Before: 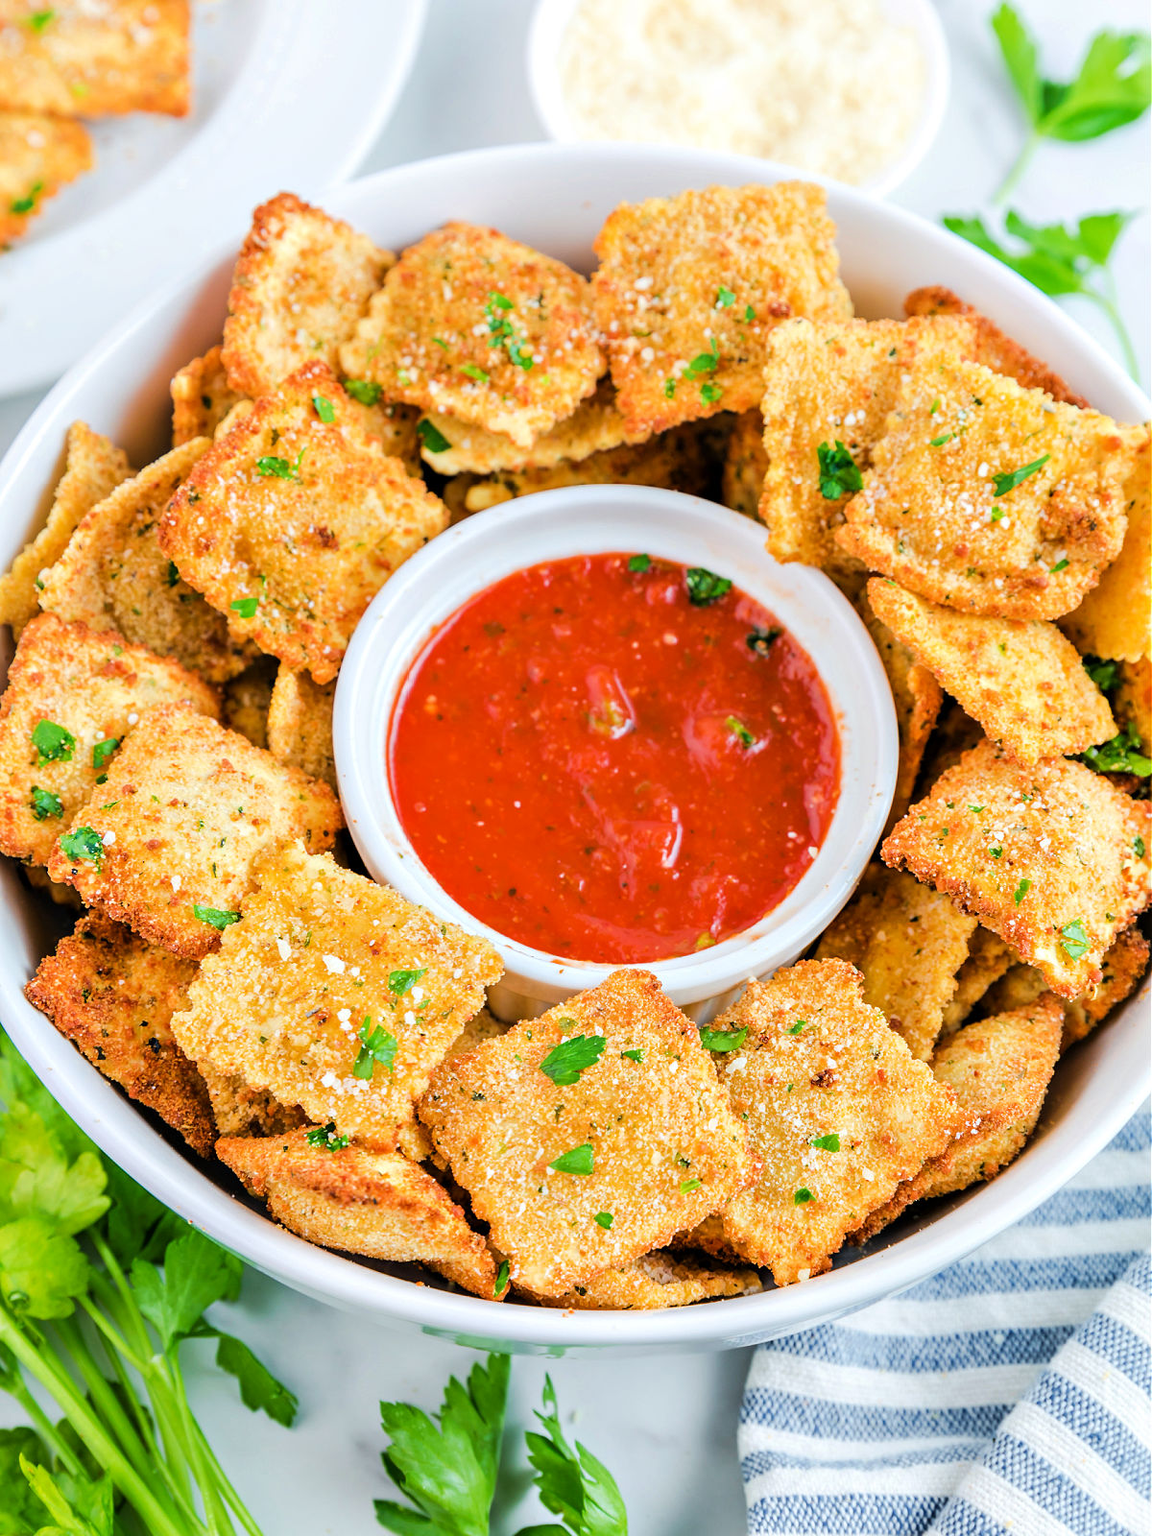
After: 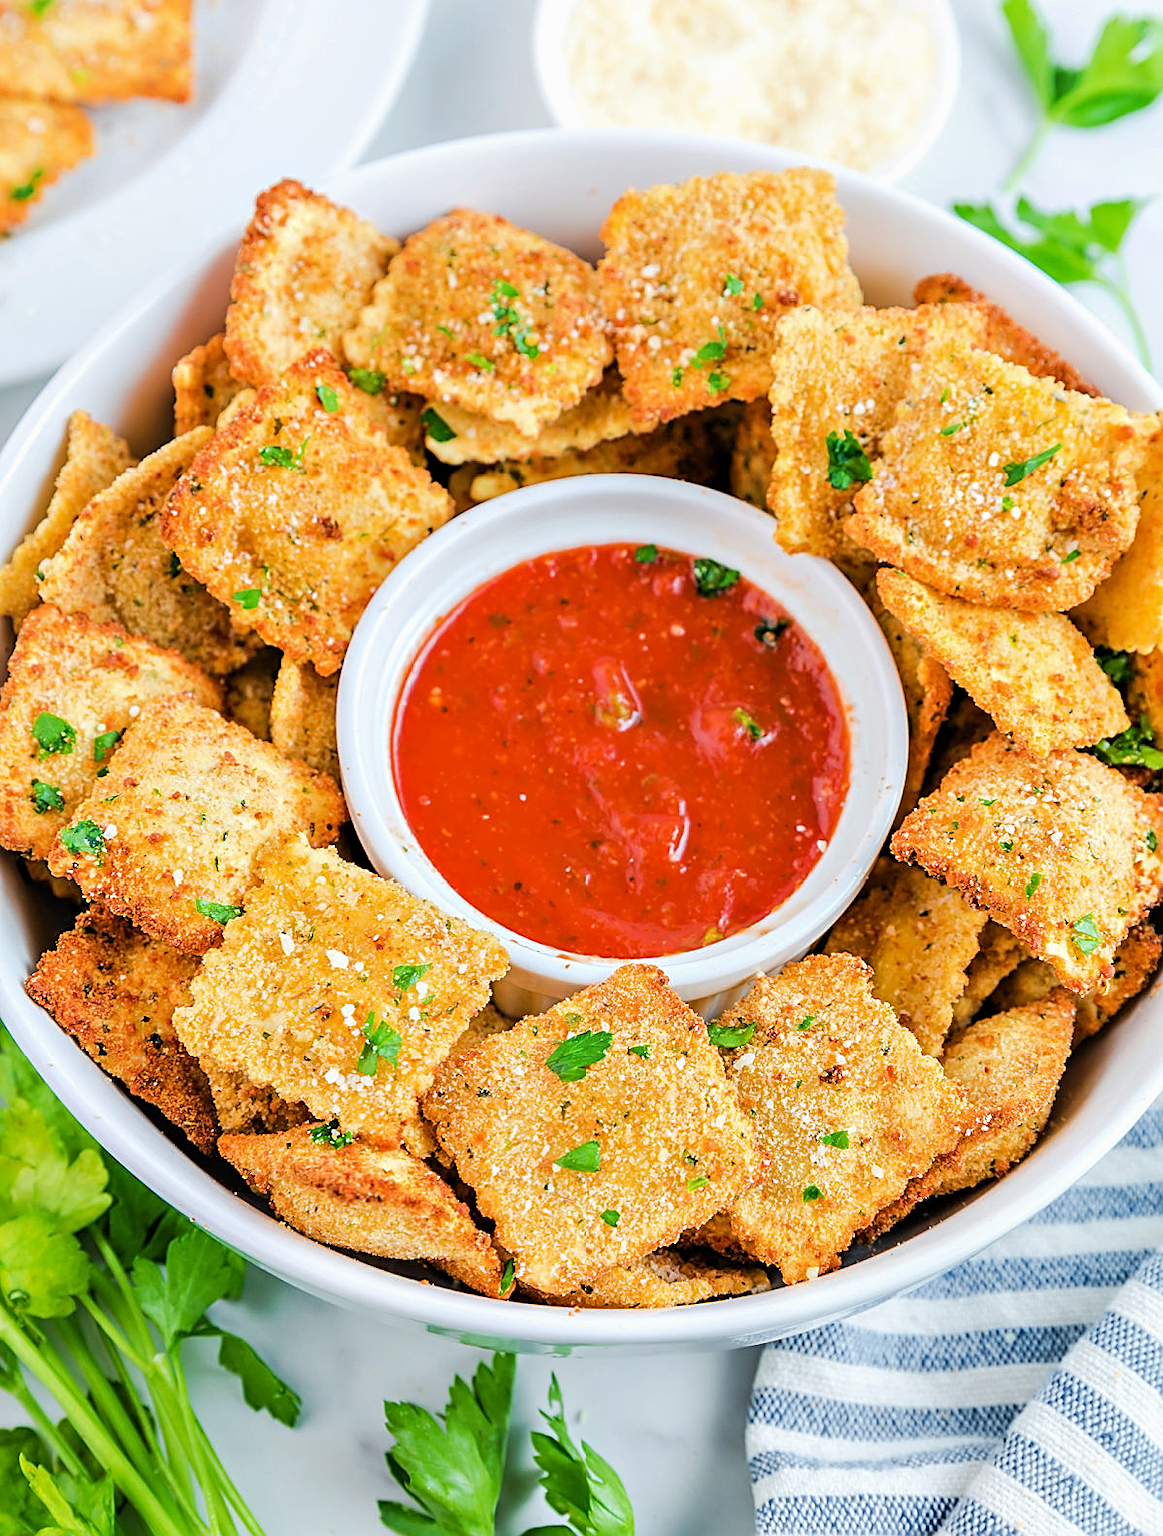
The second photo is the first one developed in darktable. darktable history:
exposure: exposure -0.041 EV, compensate highlight preservation false
sharpen: amount 0.6
crop: top 1.049%, right 0.001%
